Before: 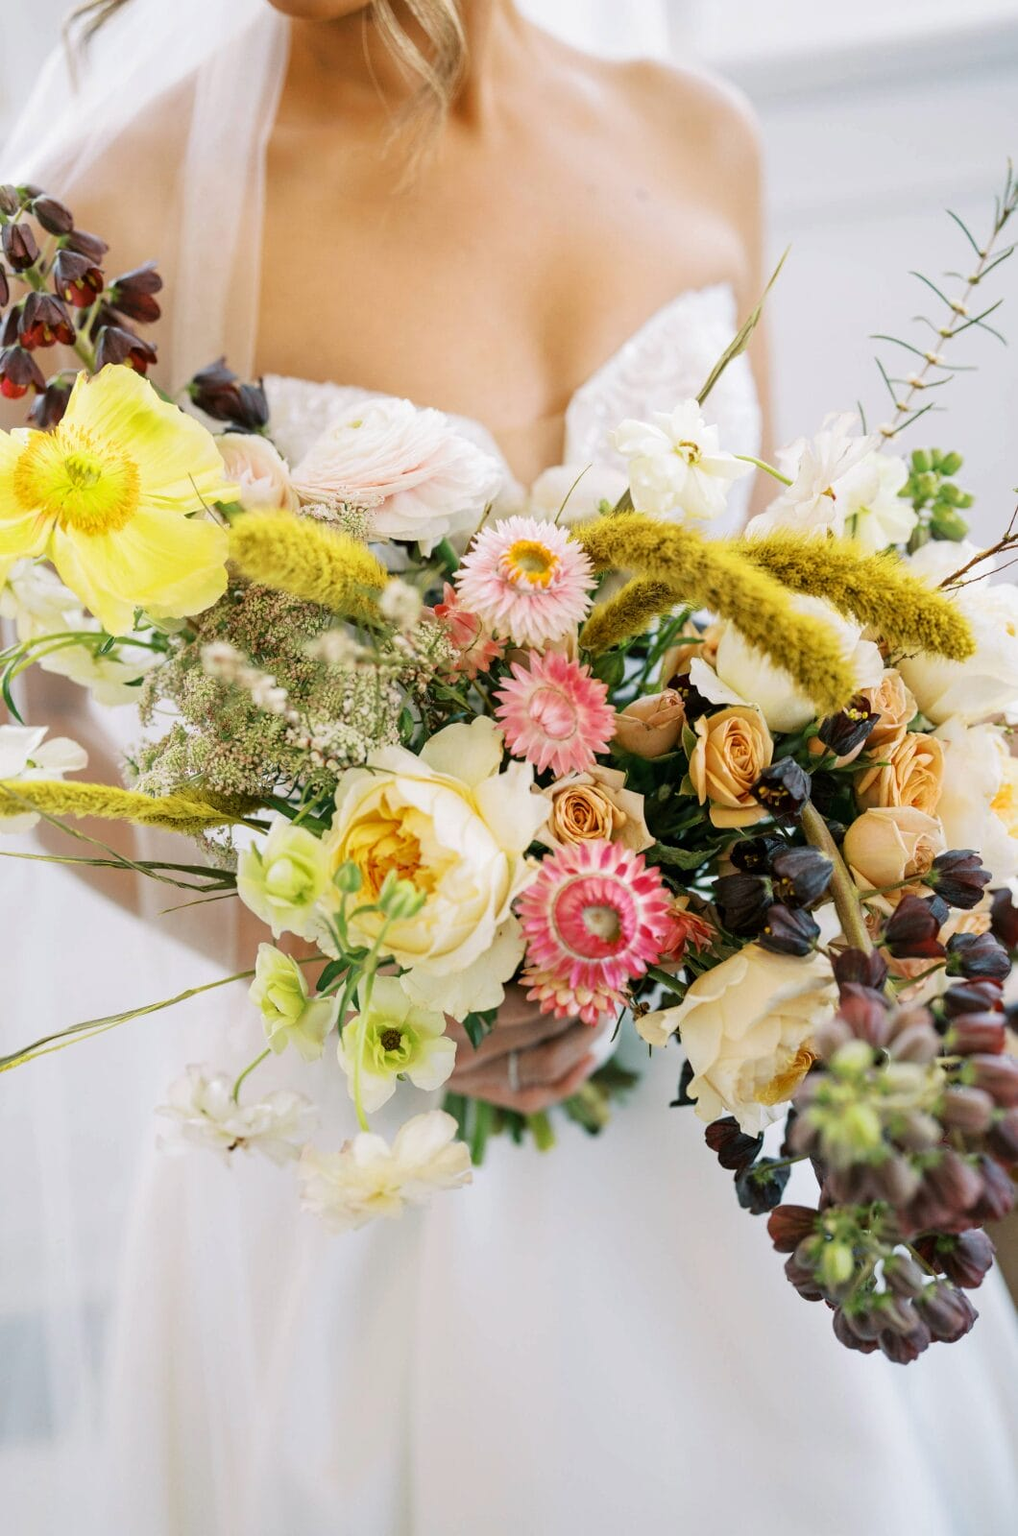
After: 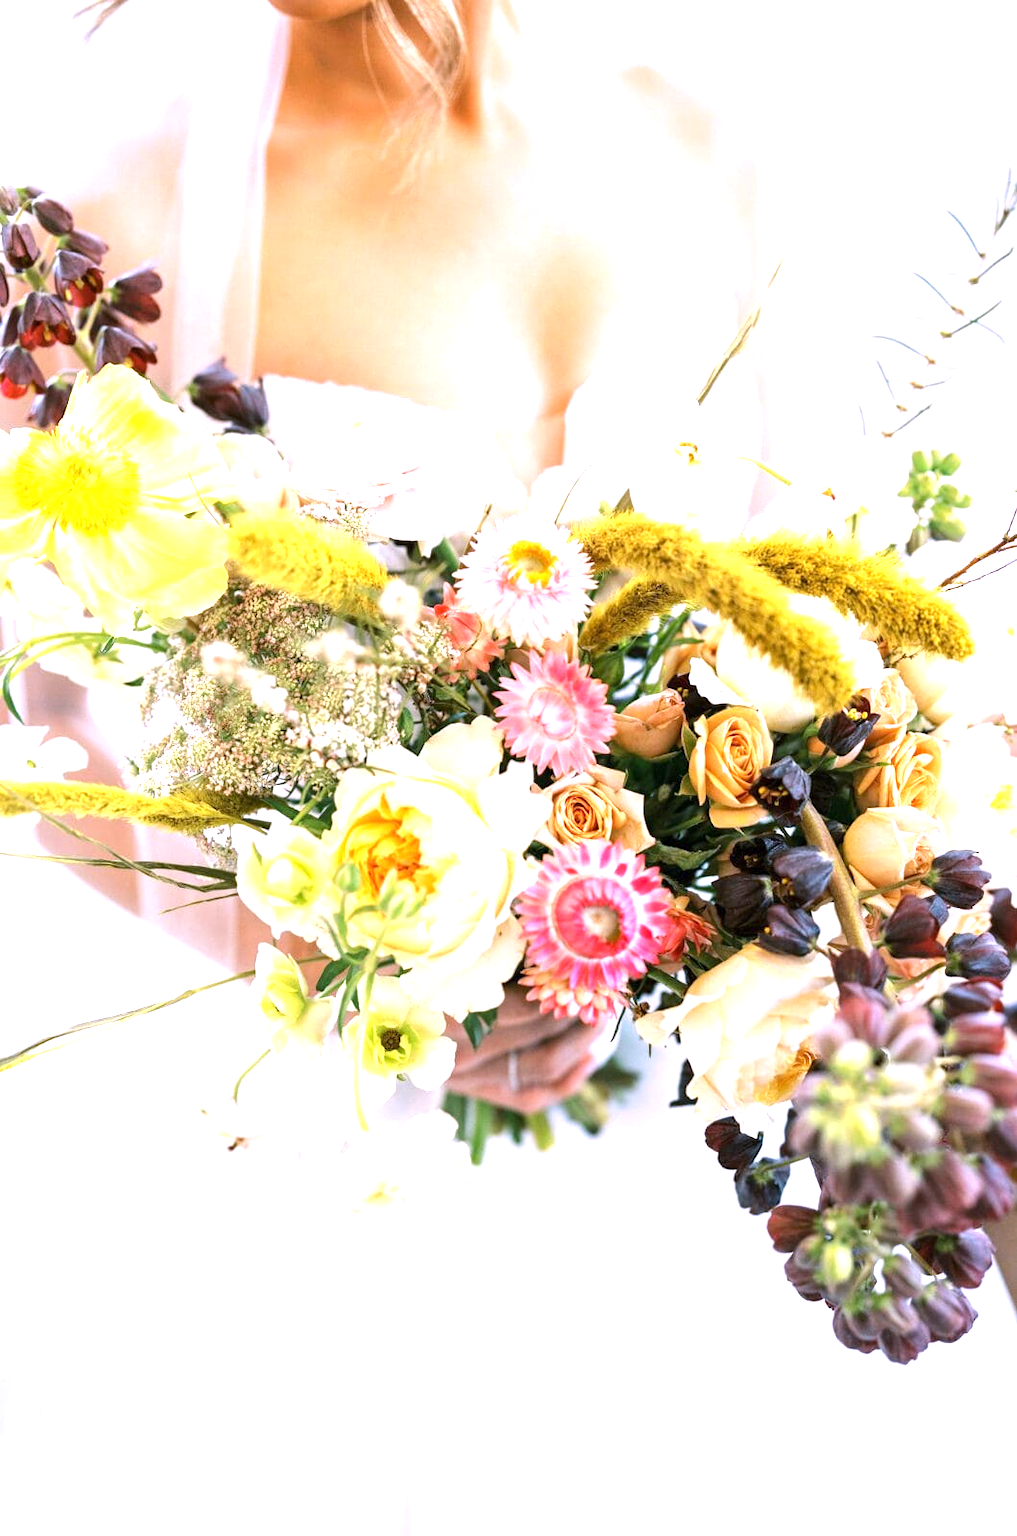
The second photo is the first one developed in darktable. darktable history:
white balance: red 1.042, blue 1.17
exposure: exposure 1.061 EV, compensate highlight preservation false
